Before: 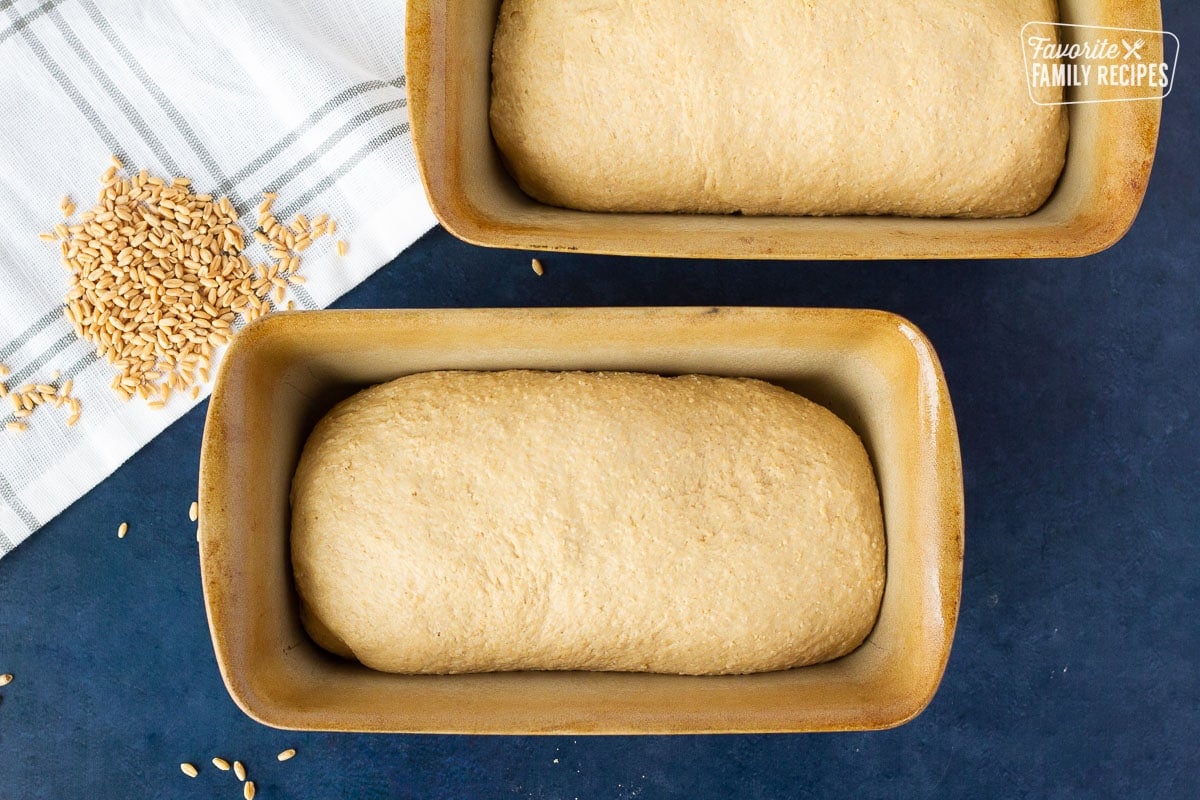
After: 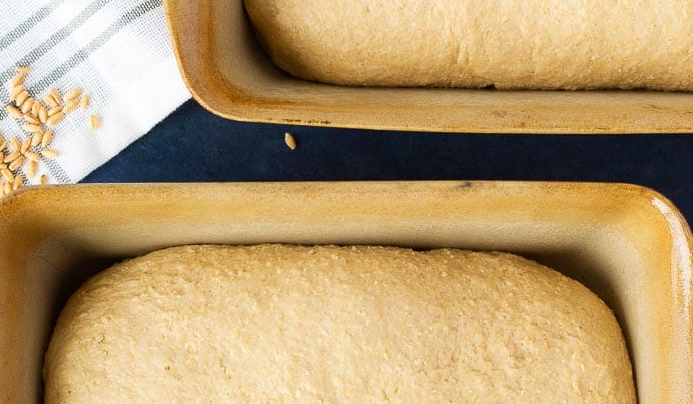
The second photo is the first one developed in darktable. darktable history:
crop: left 20.632%, top 15.779%, right 21.592%, bottom 33.684%
